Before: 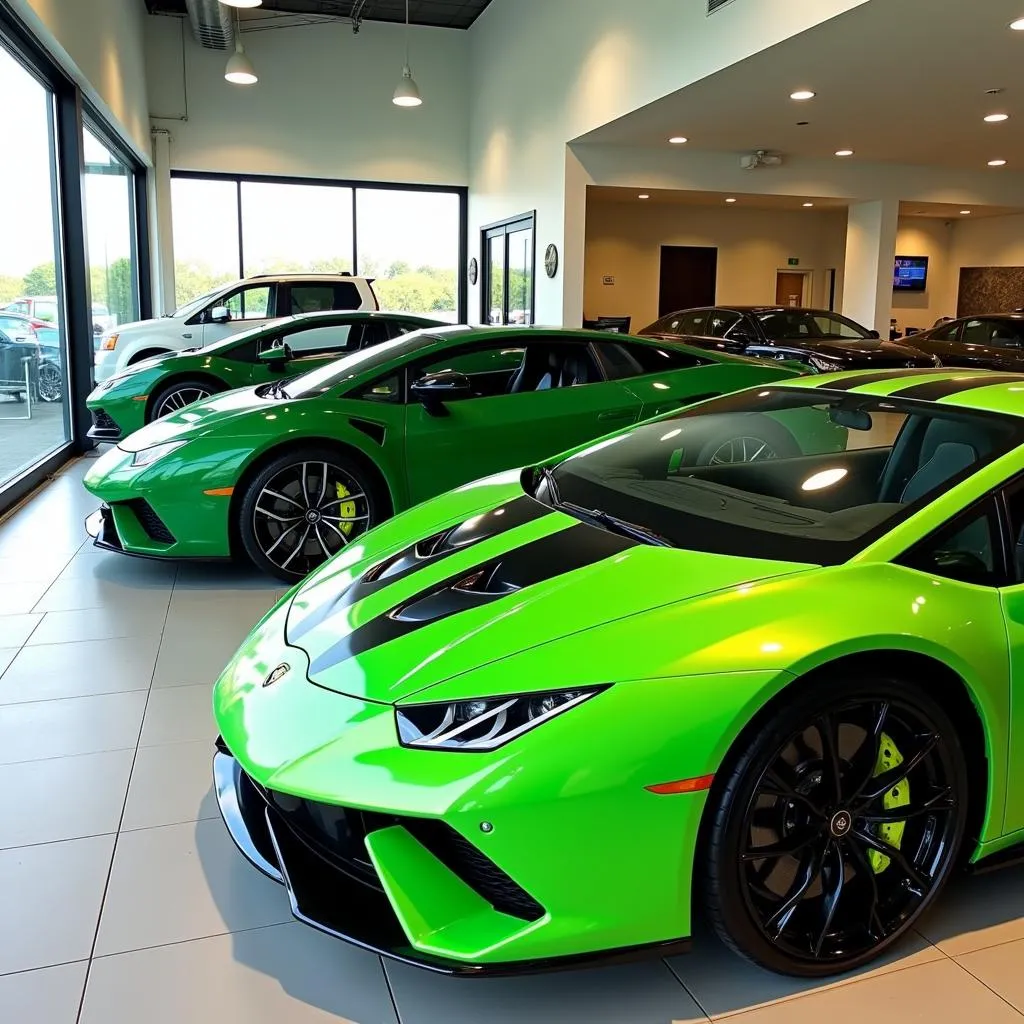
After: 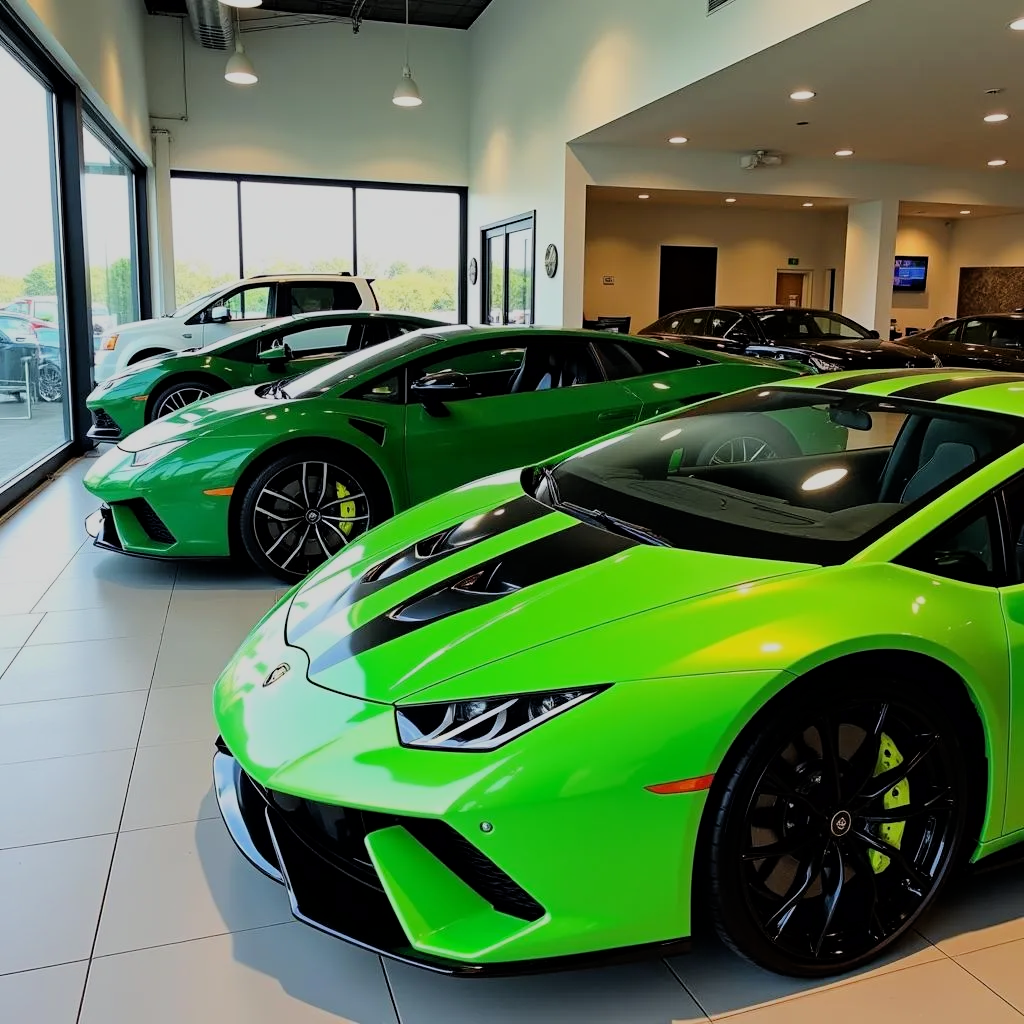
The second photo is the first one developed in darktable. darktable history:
filmic rgb: black relative exposure -7.65 EV, white relative exposure 4.56 EV, hardness 3.61, color science v6 (2022)
shadows and highlights: radius 331.84, shadows 53.55, highlights -100, compress 94.63%, highlights color adjustment 73.23%, soften with gaussian
